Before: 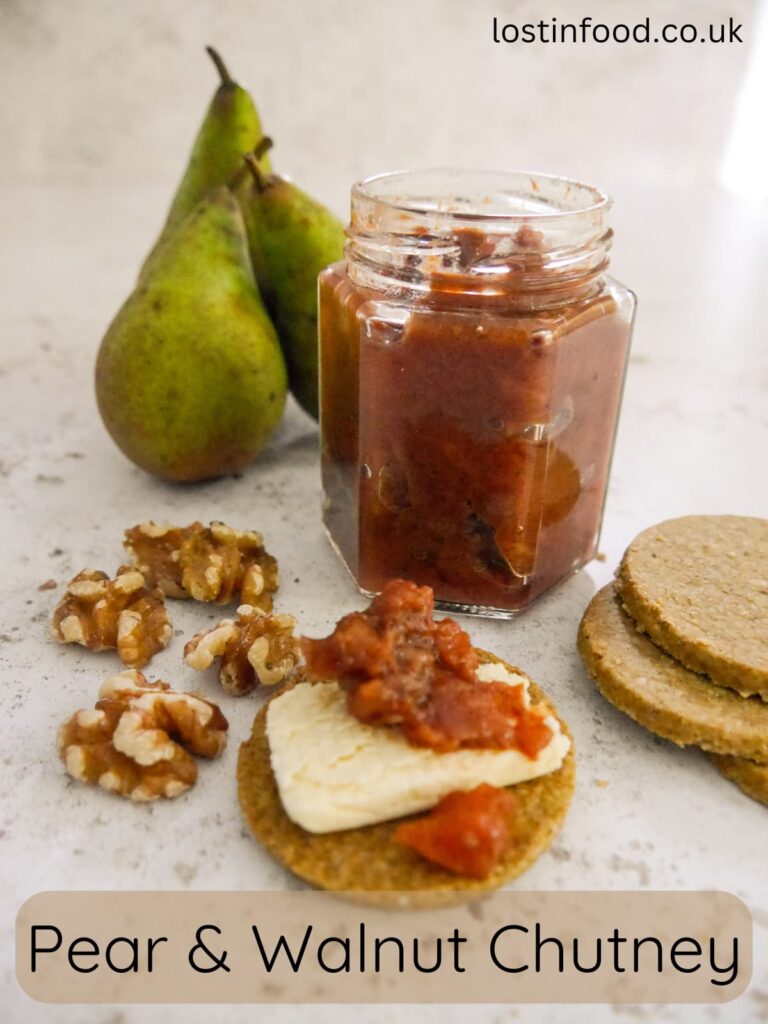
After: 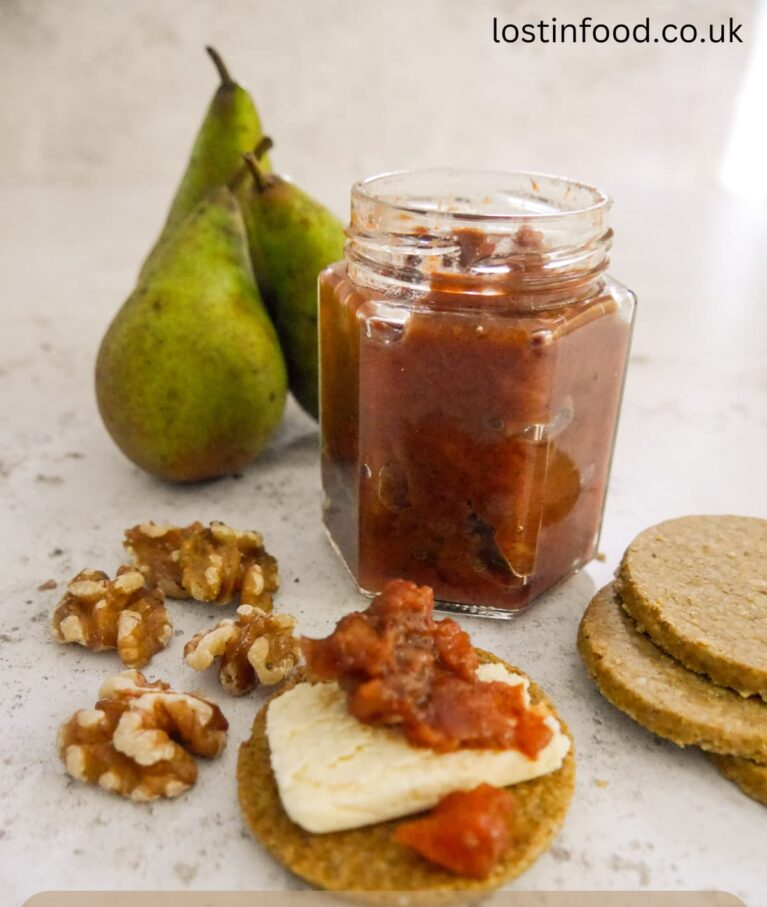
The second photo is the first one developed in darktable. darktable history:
crop and rotate: top 0%, bottom 11.342%
